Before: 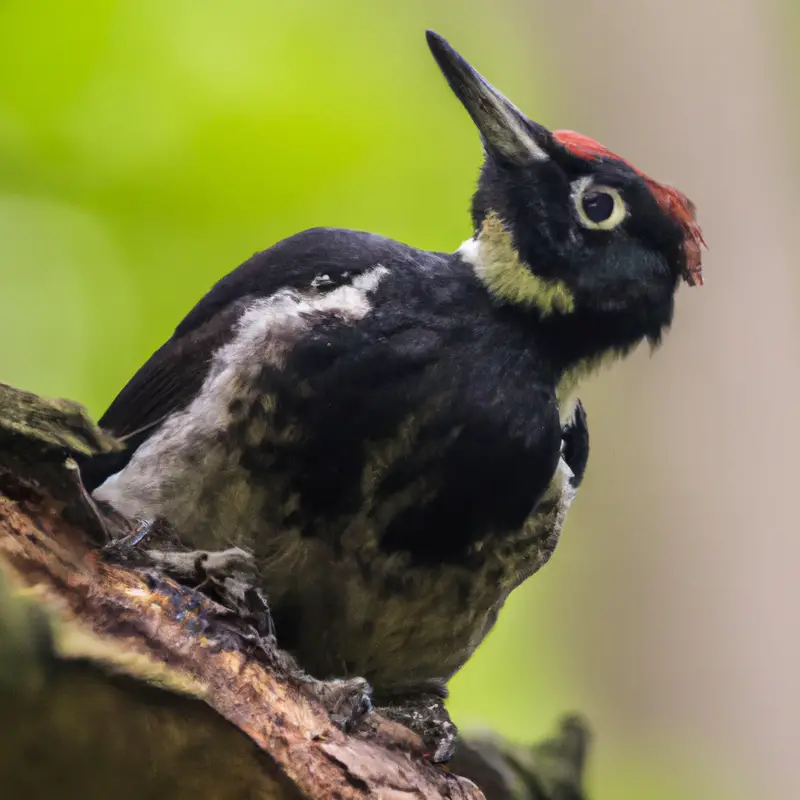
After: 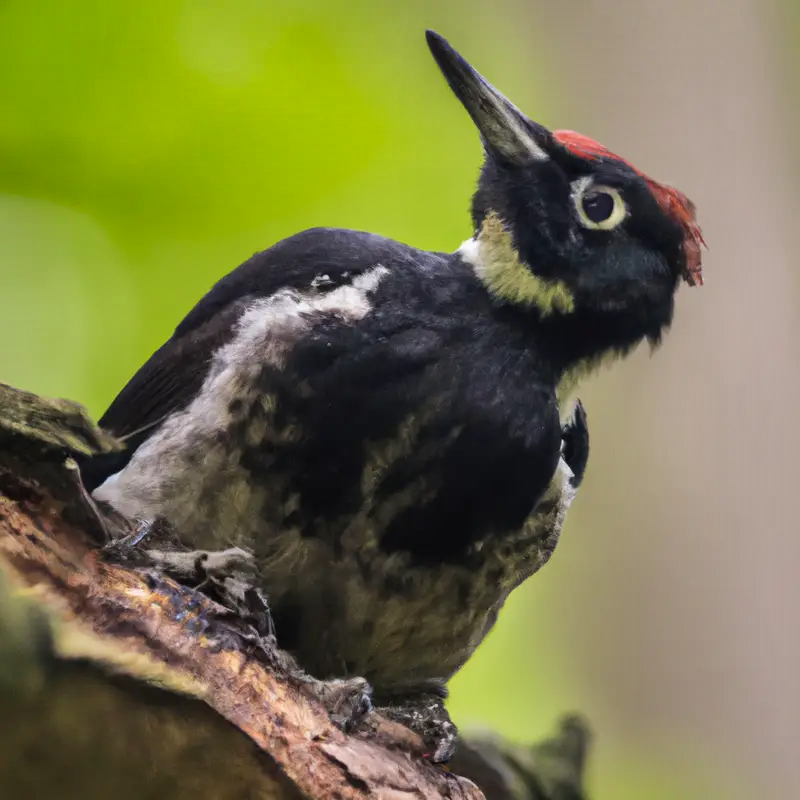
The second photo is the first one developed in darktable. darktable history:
shadows and highlights: radius 109.21, shadows 44.64, highlights -67.23, low approximation 0.01, soften with gaussian
